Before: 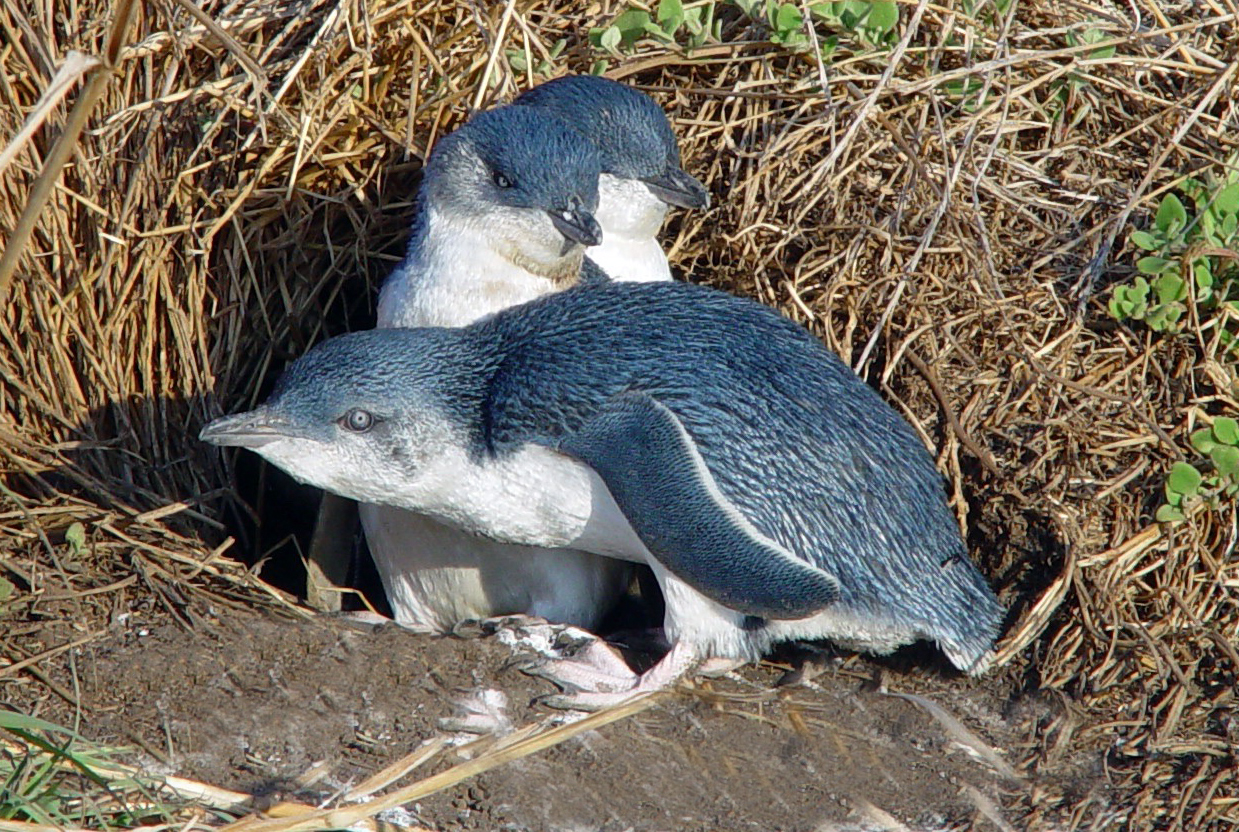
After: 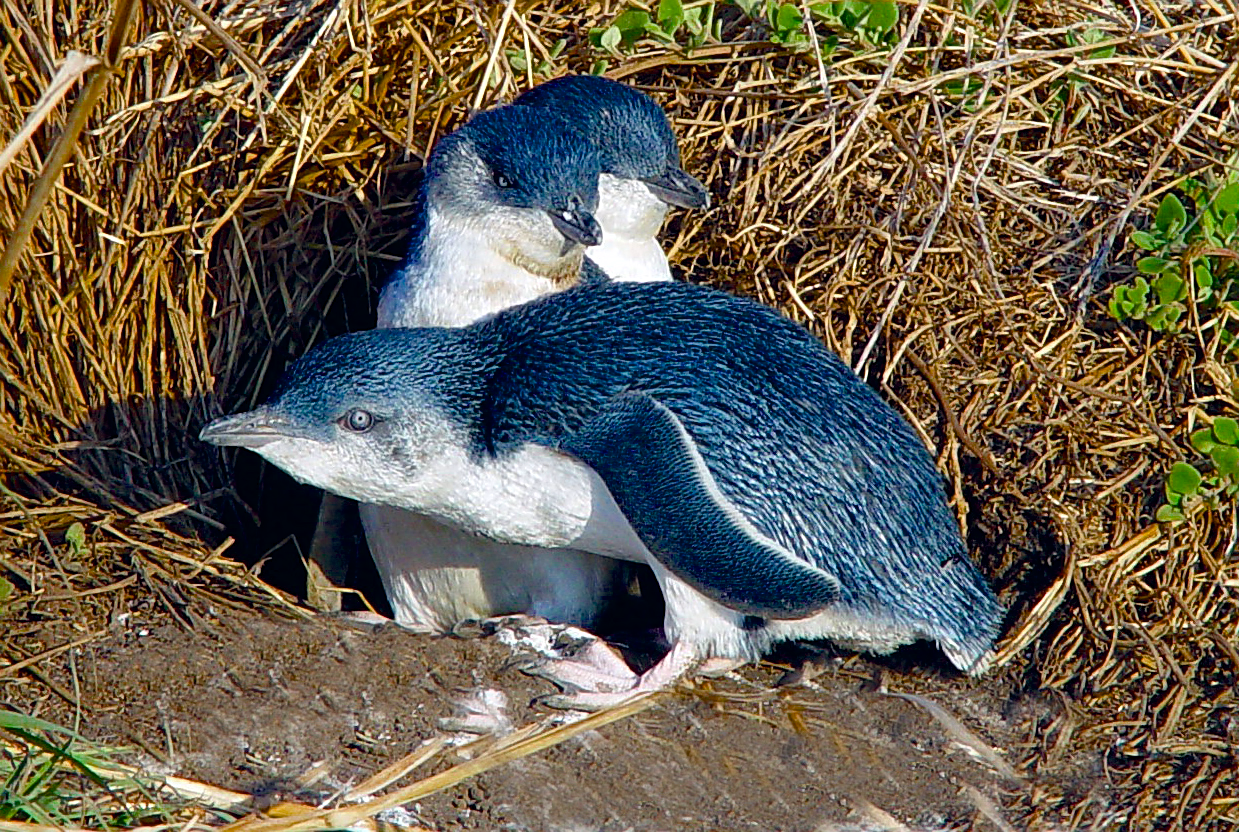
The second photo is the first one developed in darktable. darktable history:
sharpen: on, module defaults
color balance rgb: global offset › chroma 0.057%, global offset › hue 253.87°, perceptual saturation grading › global saturation 35.786%, perceptual saturation grading › shadows 35.119%, saturation formula JzAzBz (2021)
